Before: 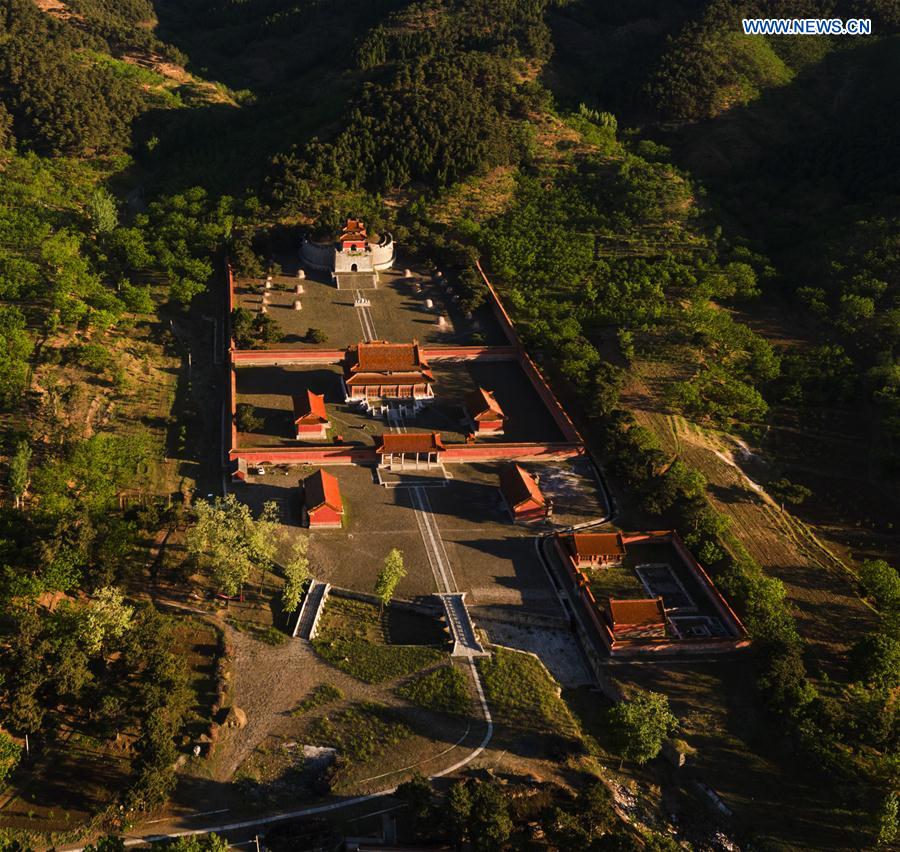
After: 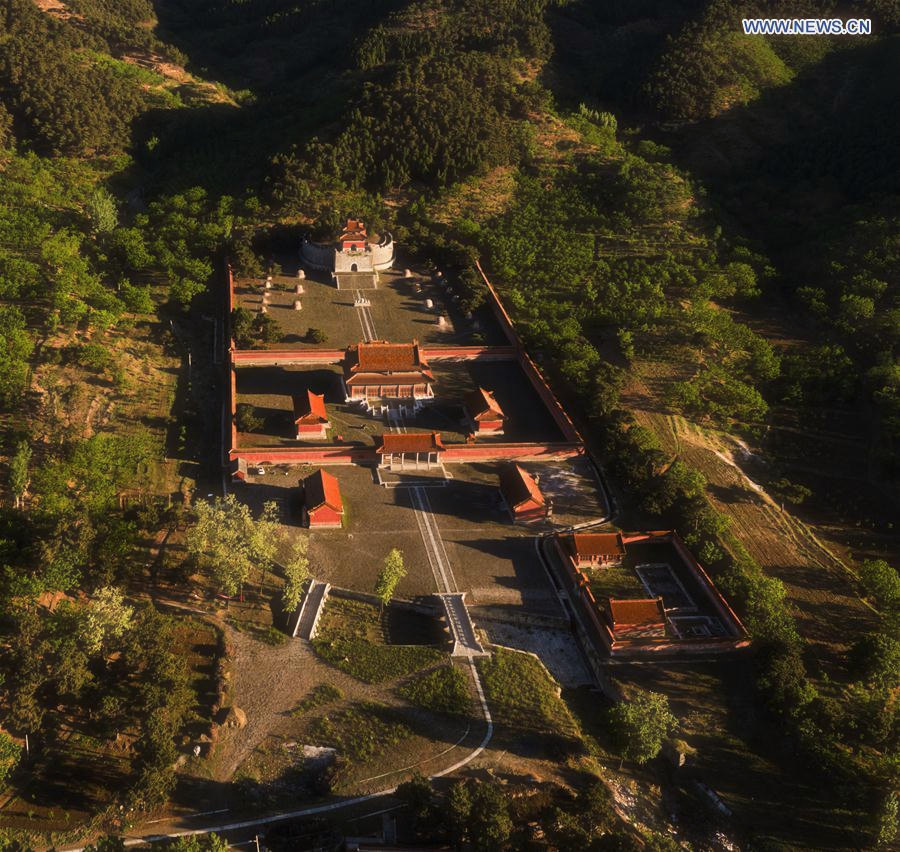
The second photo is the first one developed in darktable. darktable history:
haze removal: strength -0.11, compatibility mode true, adaptive false
